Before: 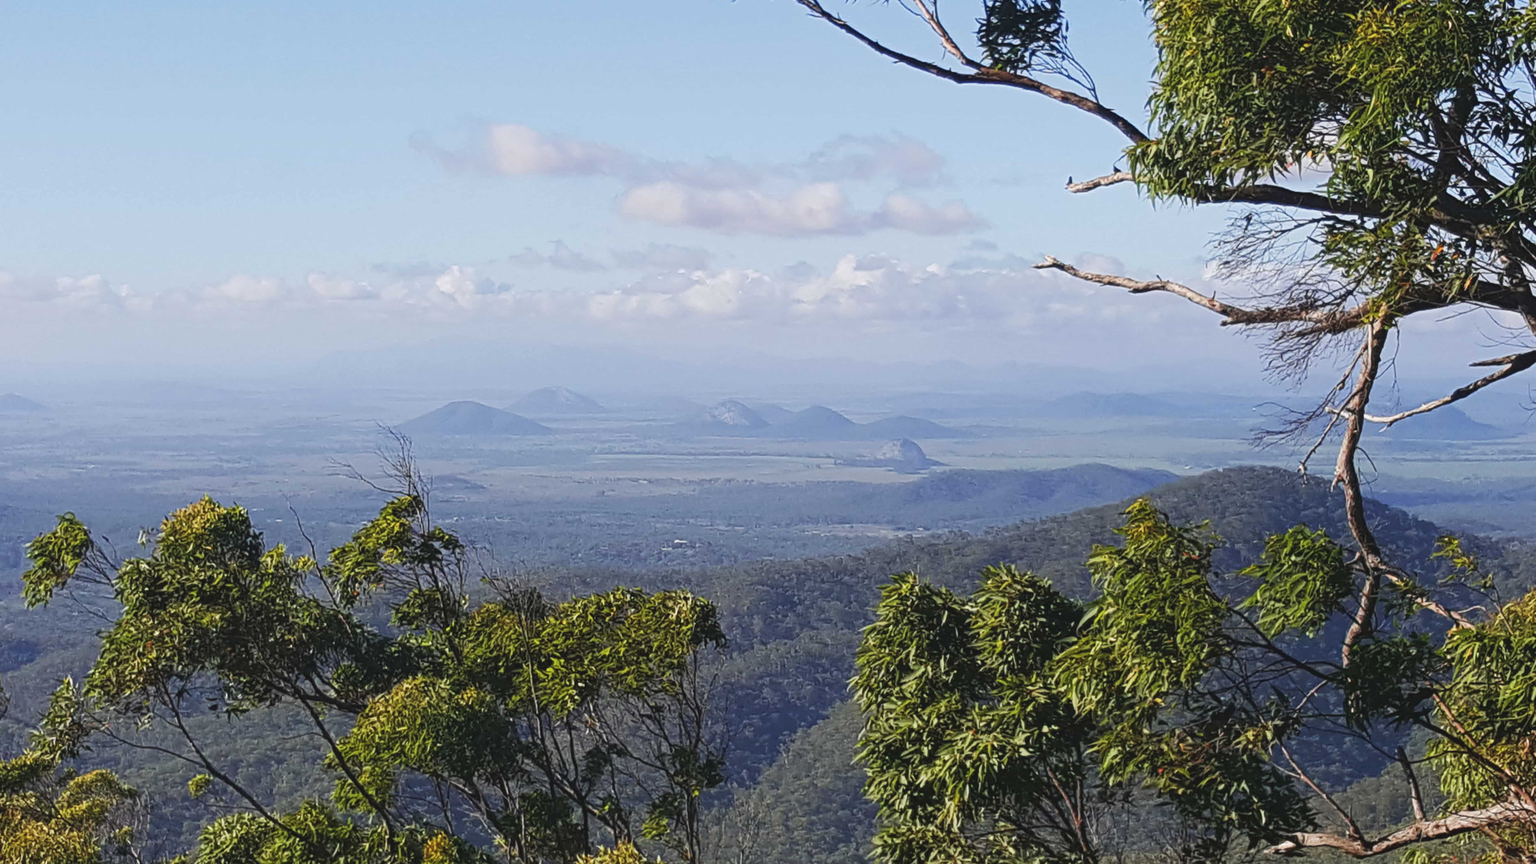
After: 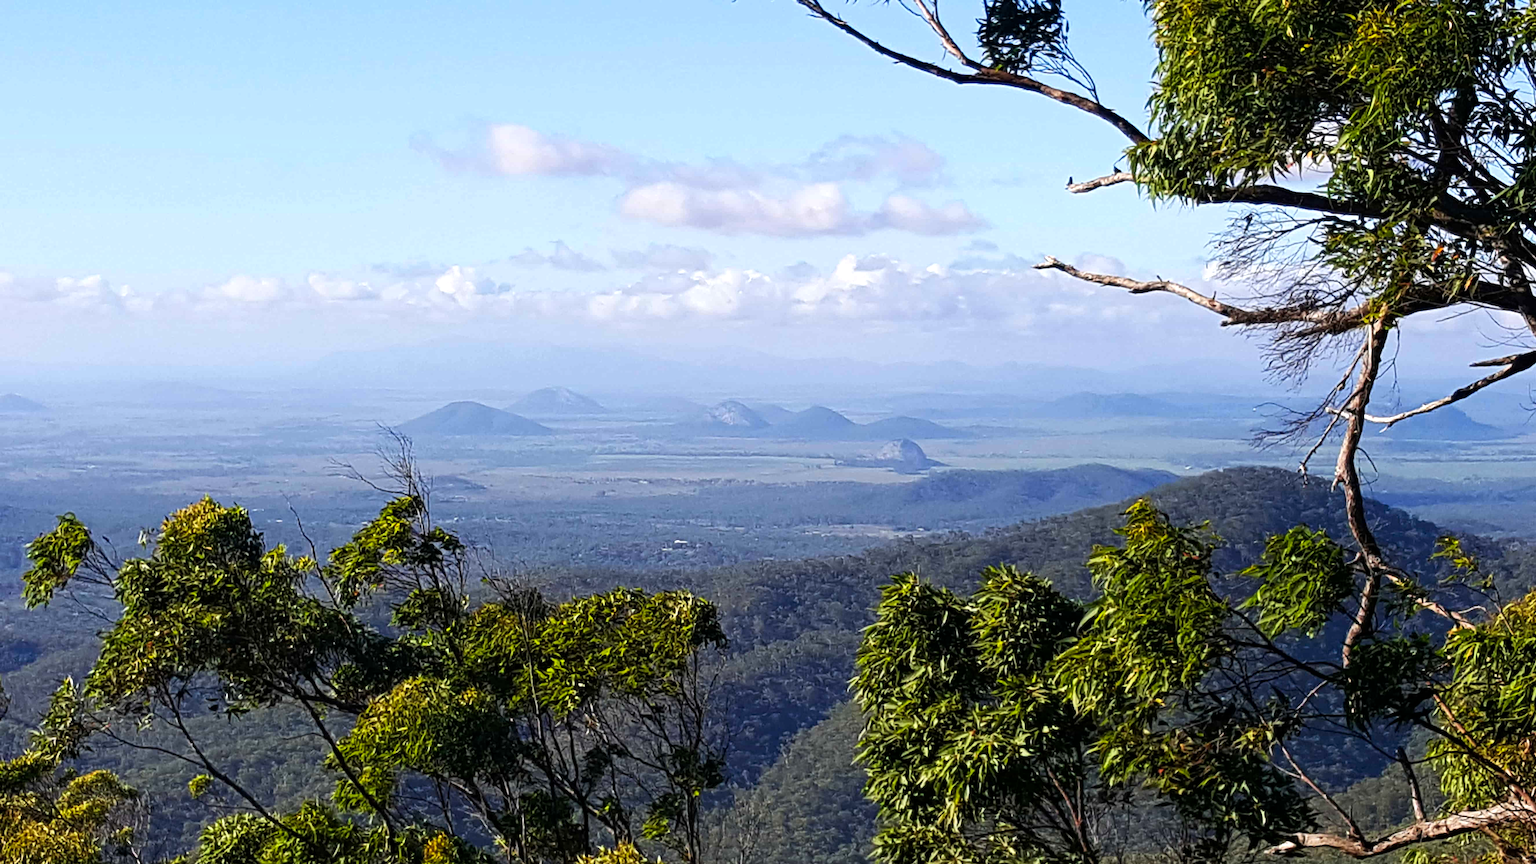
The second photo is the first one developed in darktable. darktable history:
color zones: curves: ch1 [(0.077, 0.436) (0.25, 0.5) (0.75, 0.5)]
color balance: lift [0.991, 1, 1, 1], gamma [0.996, 1, 1, 1], input saturation 98.52%, contrast 20.34%, output saturation 103.72%
